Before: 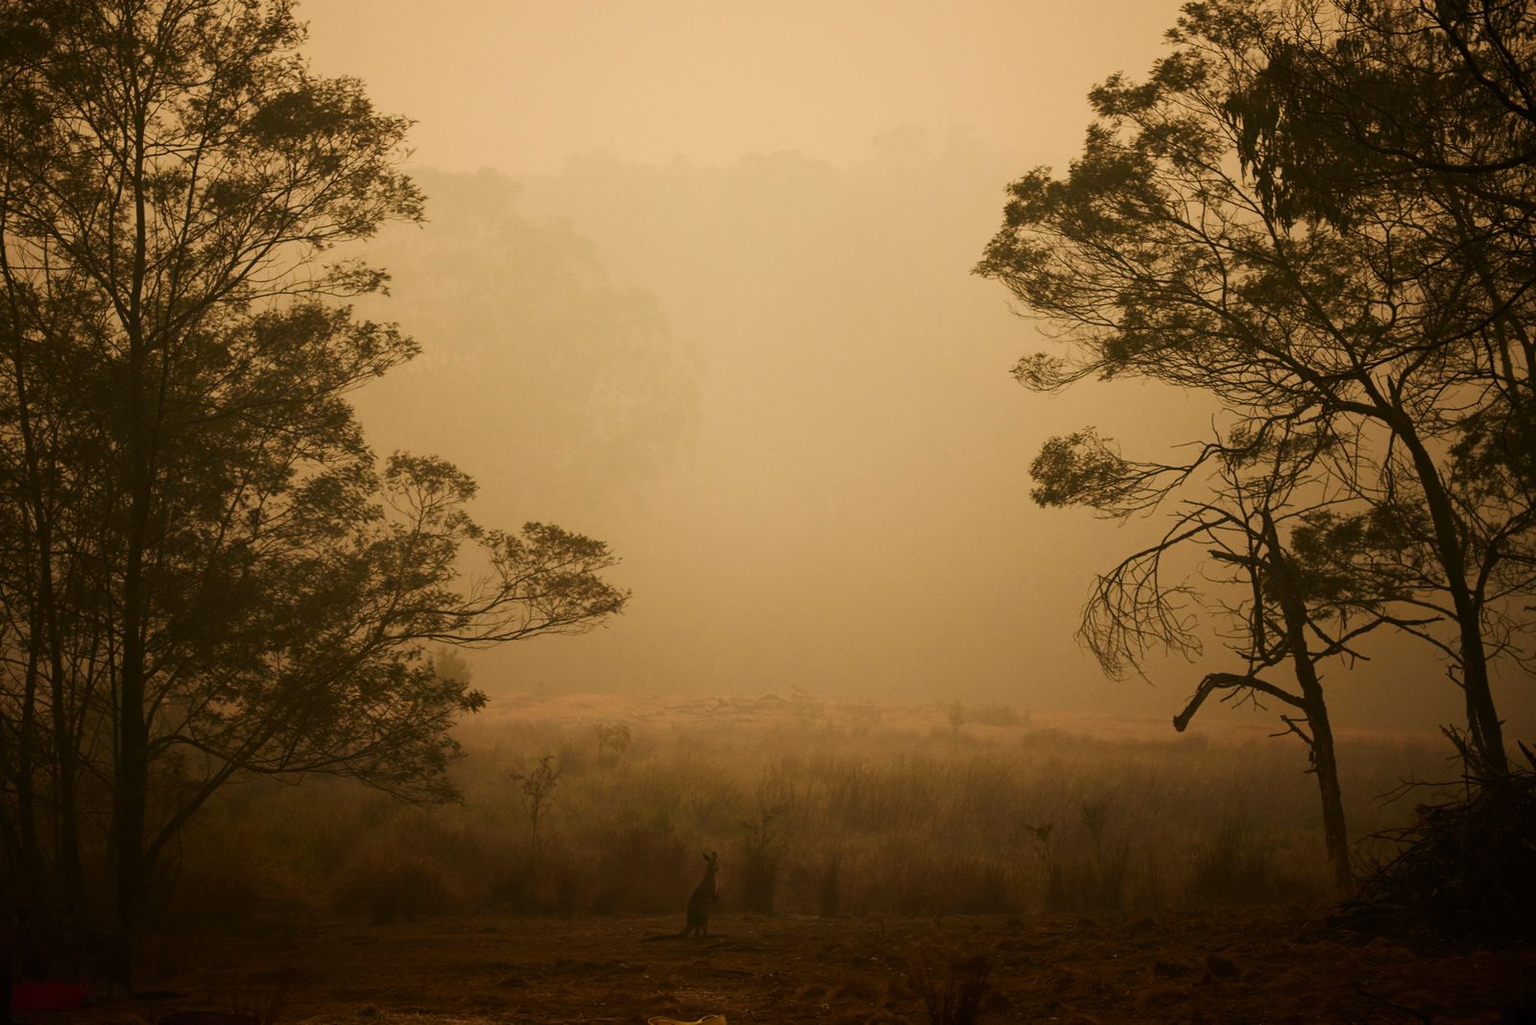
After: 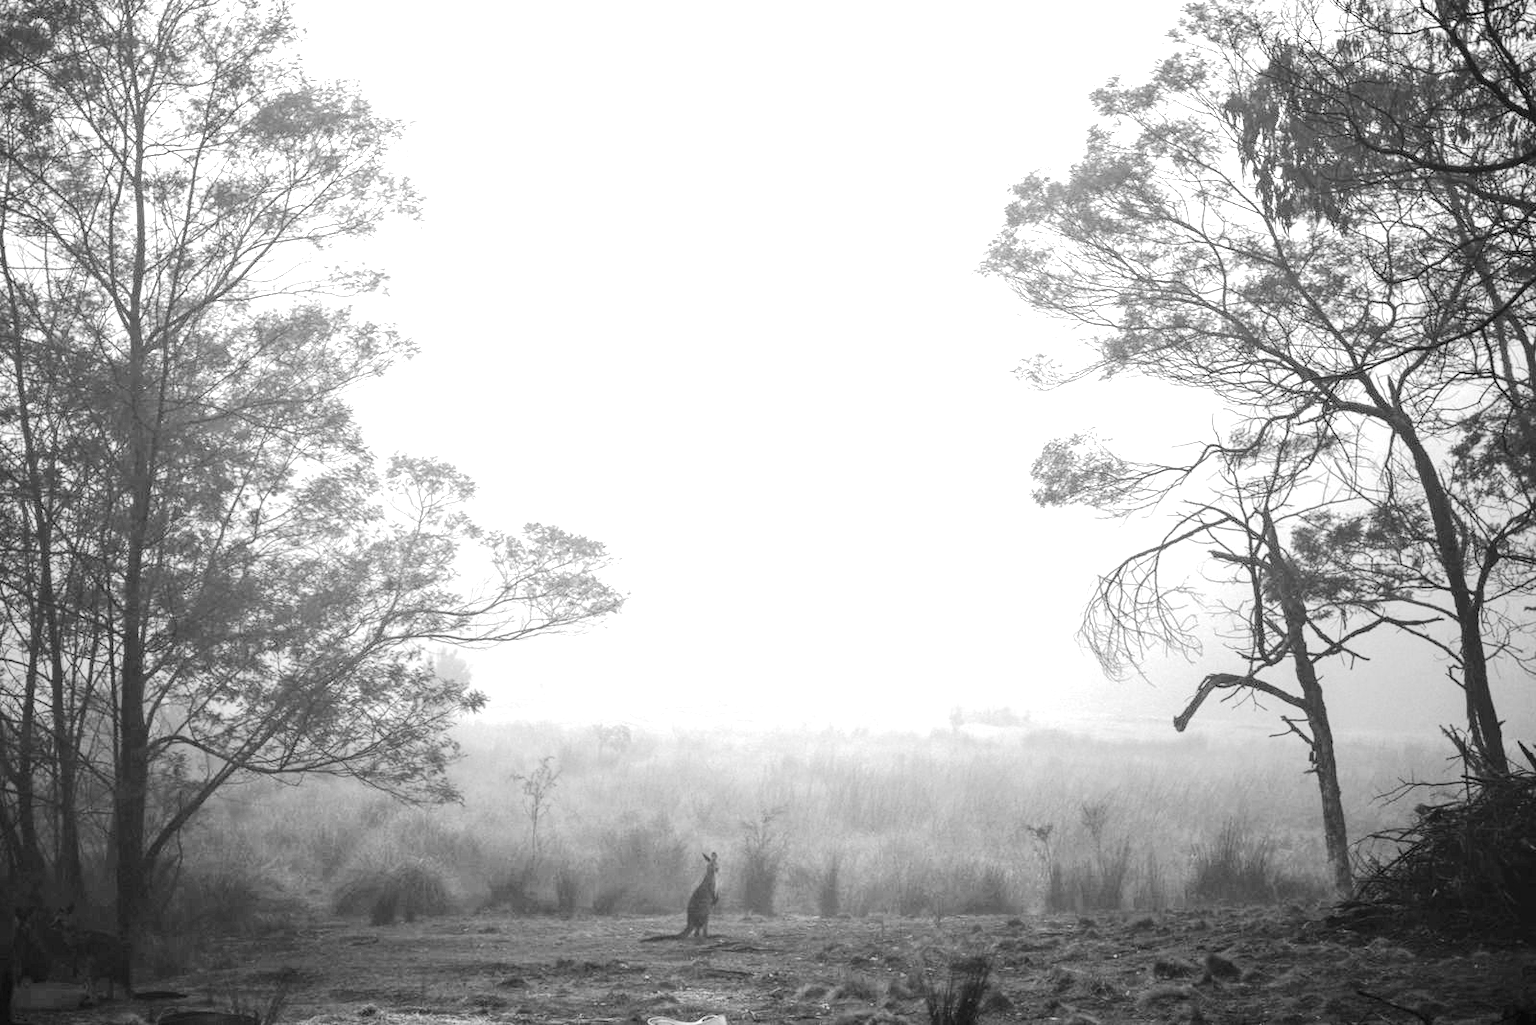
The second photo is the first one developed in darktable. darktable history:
exposure: black level correction 0, exposure 2.161 EV, compensate highlight preservation false
color zones: curves: ch1 [(0, -0.014) (0.143, -0.013) (0.286, -0.013) (0.429, -0.016) (0.571, -0.019) (0.714, -0.015) (0.857, 0.002) (1, -0.014)]
local contrast: on, module defaults
tone equalizer: -7 EV 0.164 EV, -6 EV 0.619 EV, -5 EV 1.12 EV, -4 EV 1.32 EV, -3 EV 1.14 EV, -2 EV 0.6 EV, -1 EV 0.16 EV, edges refinement/feathering 500, mask exposure compensation -1.57 EV, preserve details no
